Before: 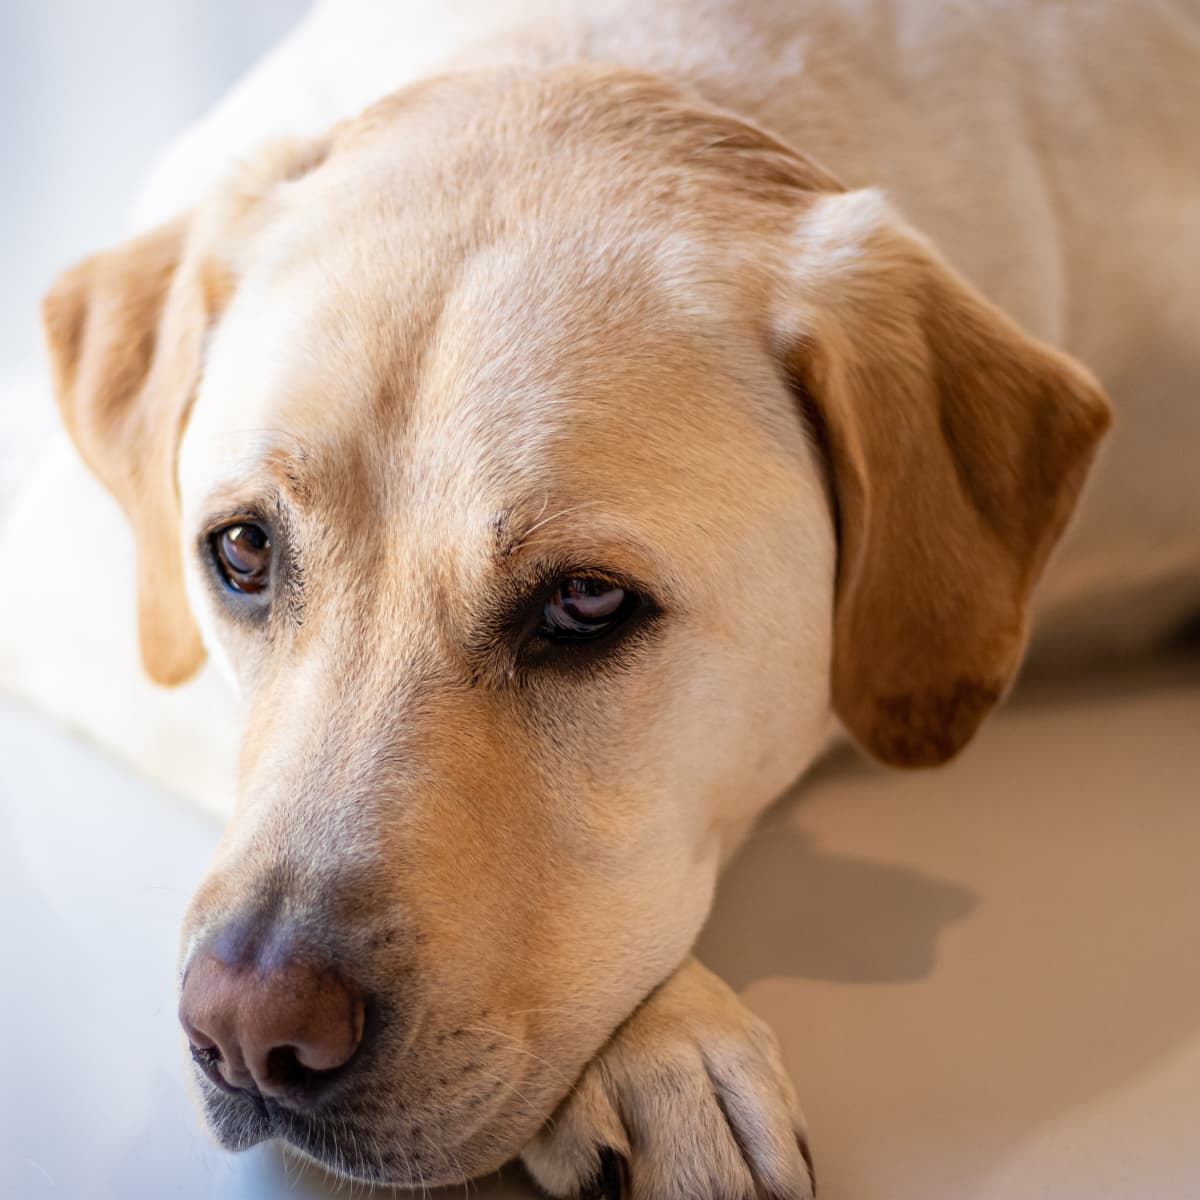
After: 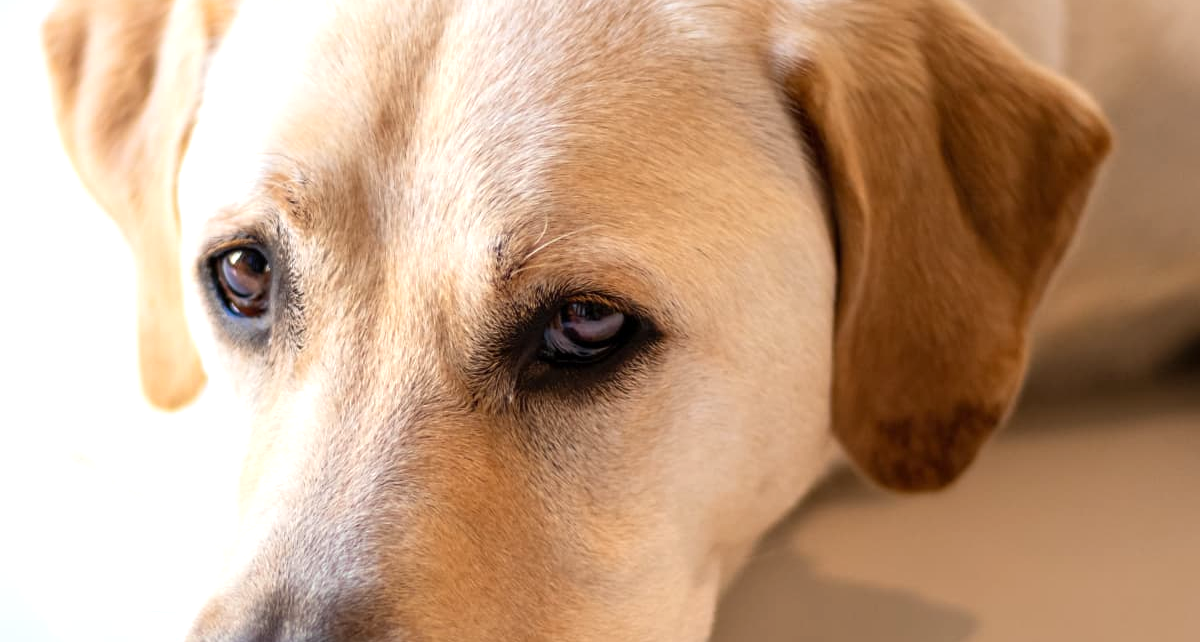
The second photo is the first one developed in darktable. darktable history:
levels: levels [0, 0.476, 0.951]
crop and rotate: top 23.043%, bottom 23.437%
exposure: exposure 0.191 EV, compensate highlight preservation false
